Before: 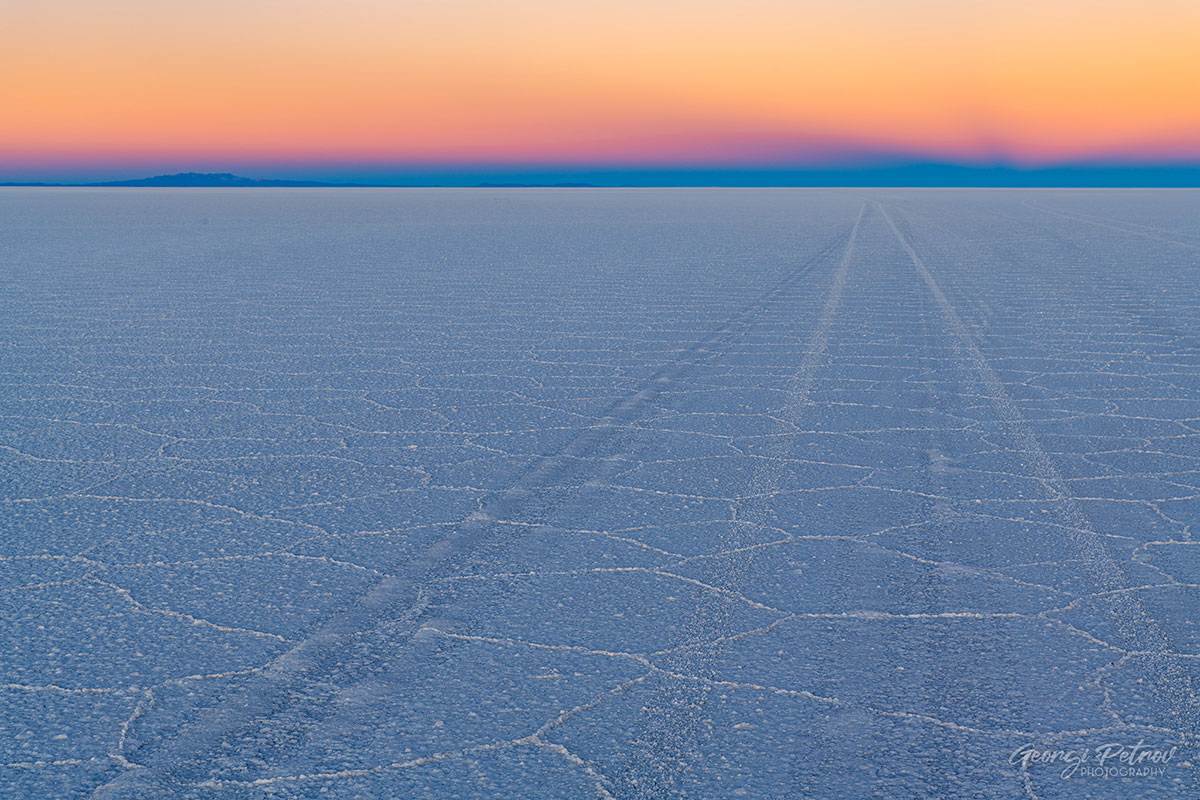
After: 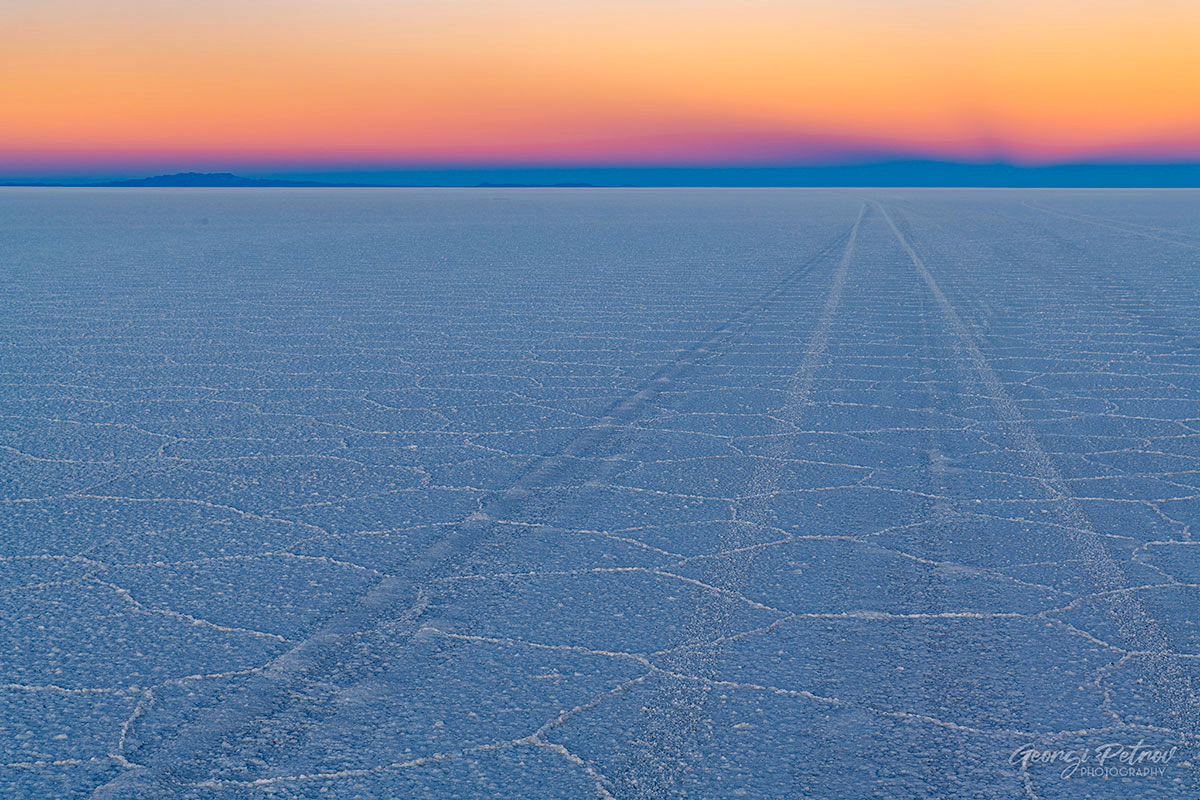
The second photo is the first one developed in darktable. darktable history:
haze removal: strength 0.298, distance 0.247, compatibility mode true, adaptive false
